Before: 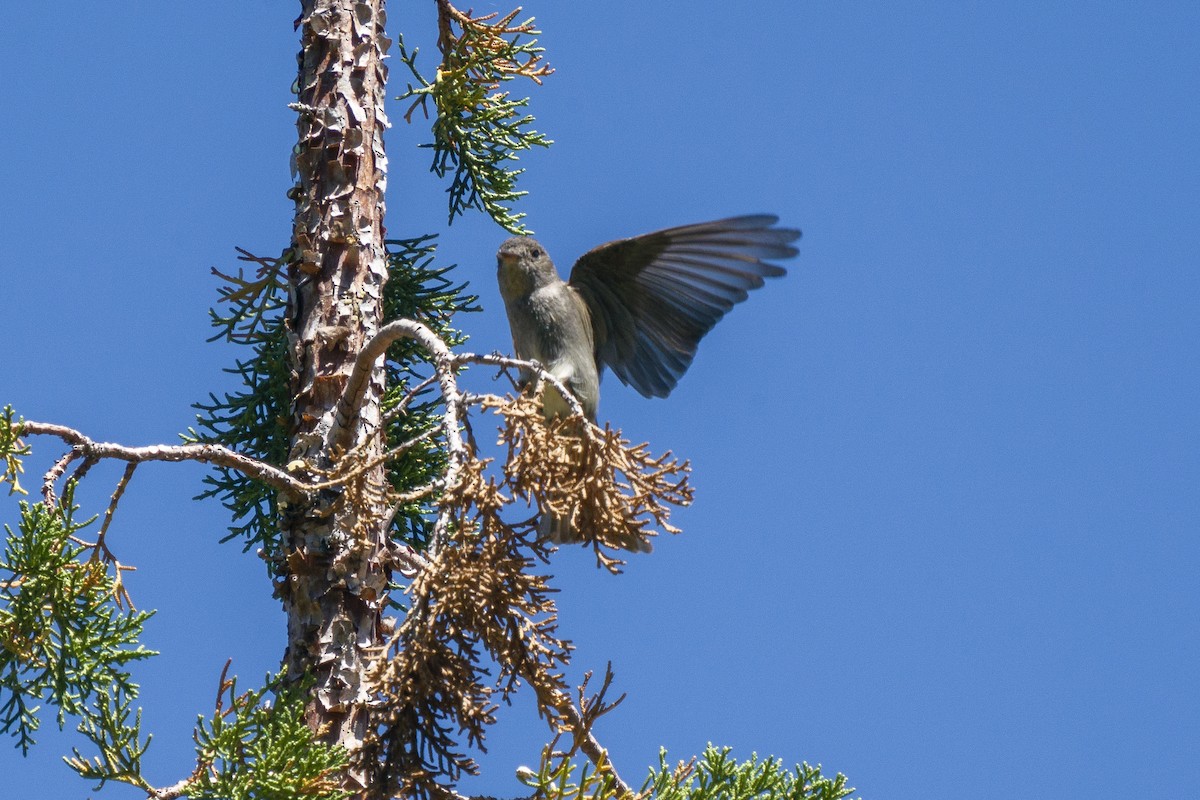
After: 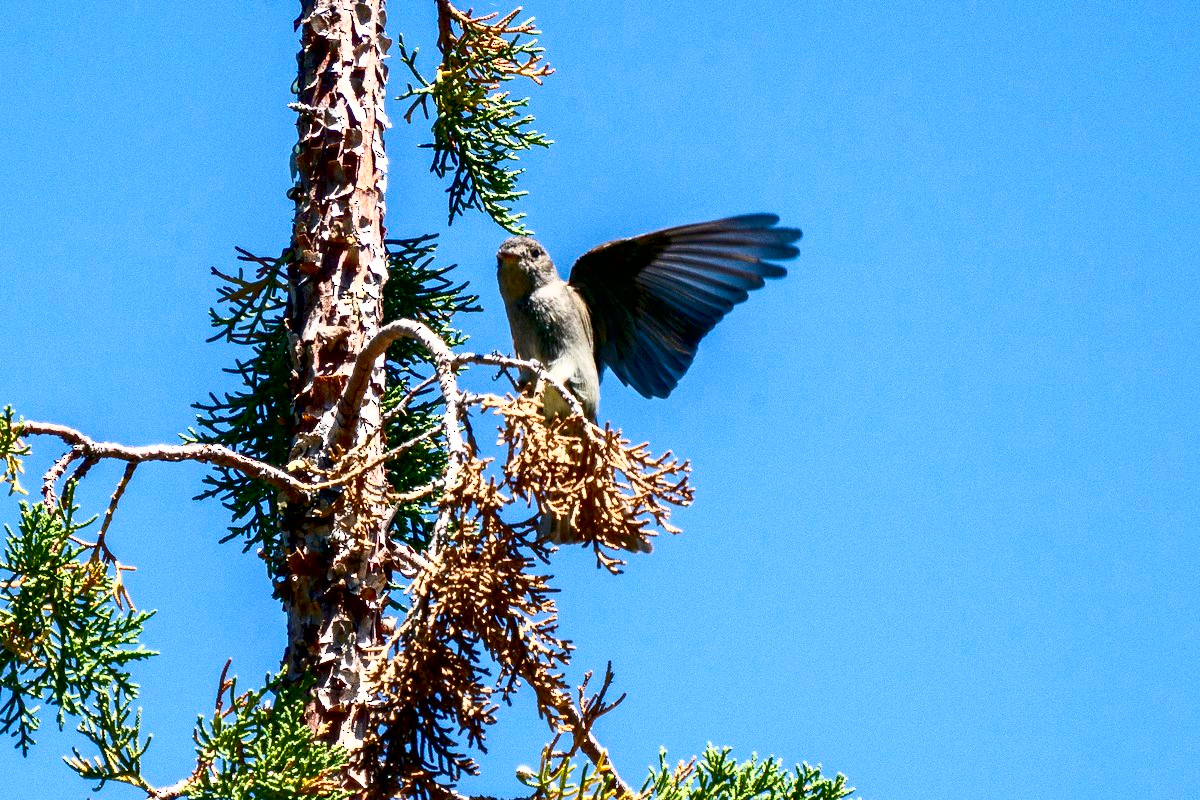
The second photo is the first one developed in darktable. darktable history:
contrast brightness saturation: contrast 0.62, brightness 0.34, saturation 0.14
exposure: black level correction 0.016, exposure -0.009 EV, compensate highlight preservation false
